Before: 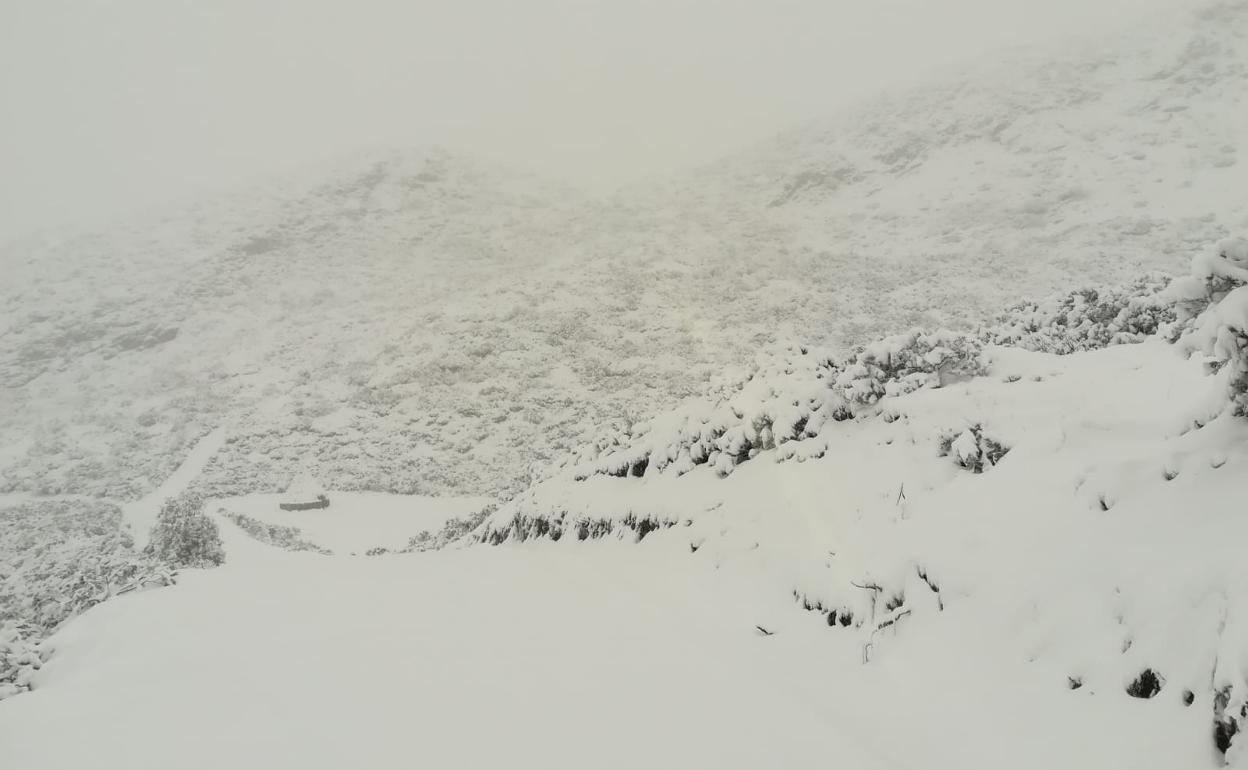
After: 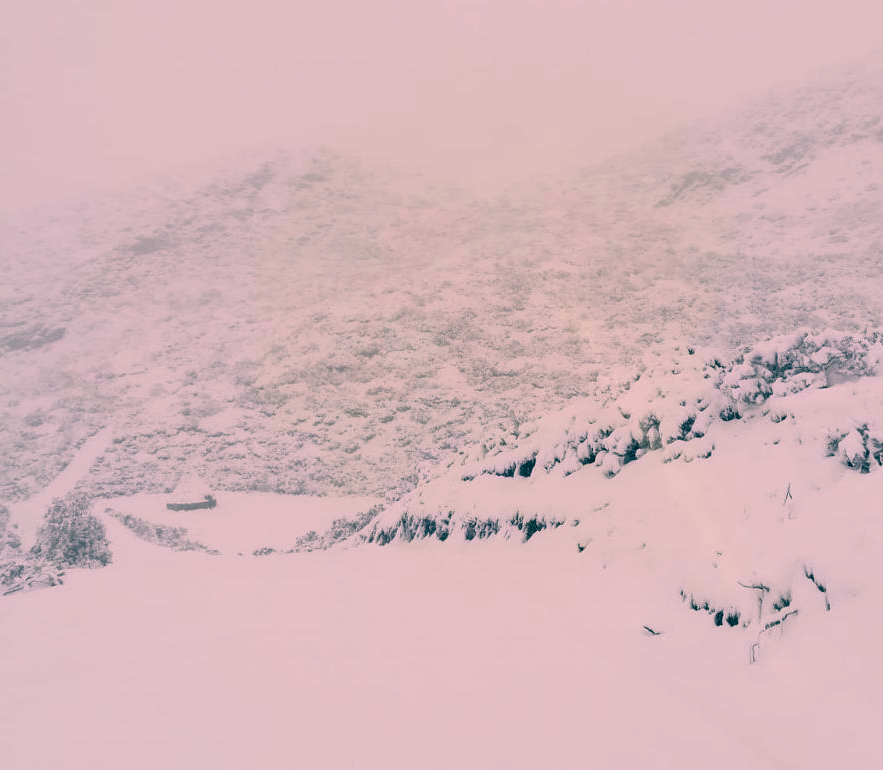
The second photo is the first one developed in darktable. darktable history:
crop and rotate: left 9.061%, right 20.142%
color correction: highlights a* 17.03, highlights b* 0.205, shadows a* -15.38, shadows b* -14.56, saturation 1.5
